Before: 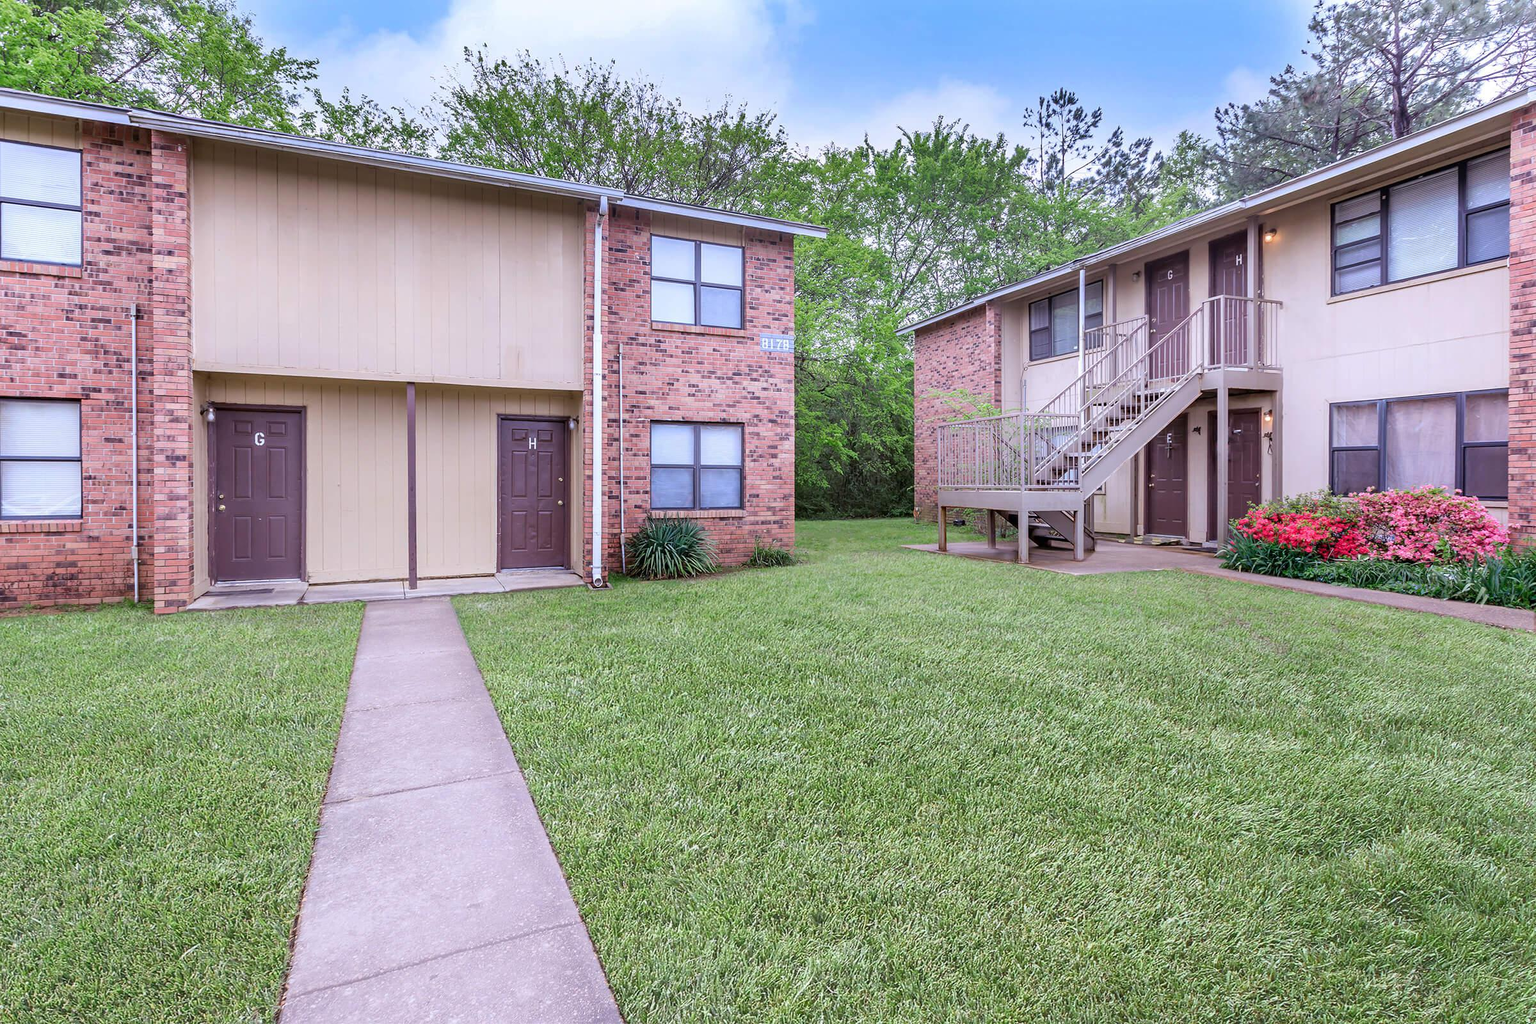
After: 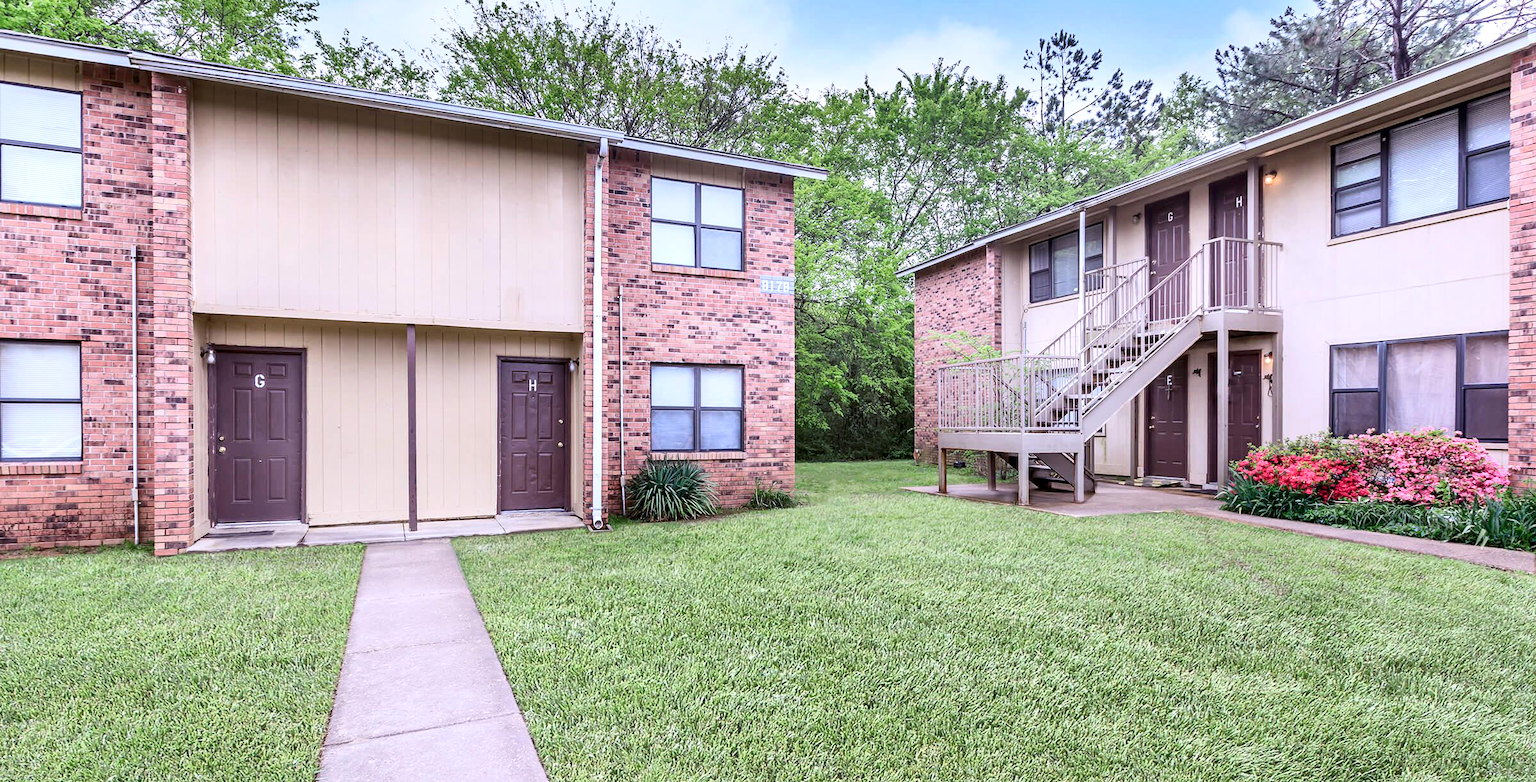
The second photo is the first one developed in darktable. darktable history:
local contrast: mode bilateral grid, contrast 19, coarseness 50, detail 130%, midtone range 0.2
crop: top 5.706%, bottom 17.854%
contrast brightness saturation: contrast 0.238, brightness 0.087
